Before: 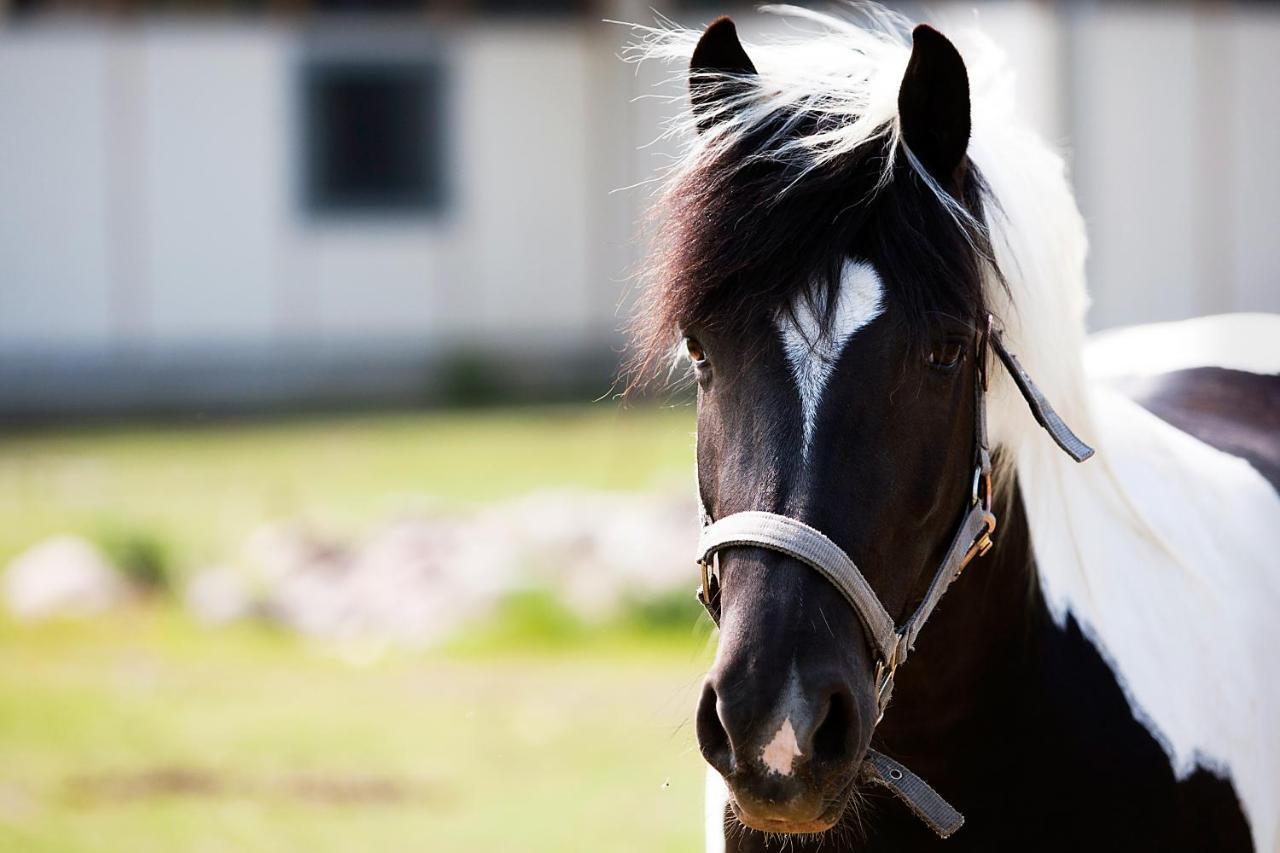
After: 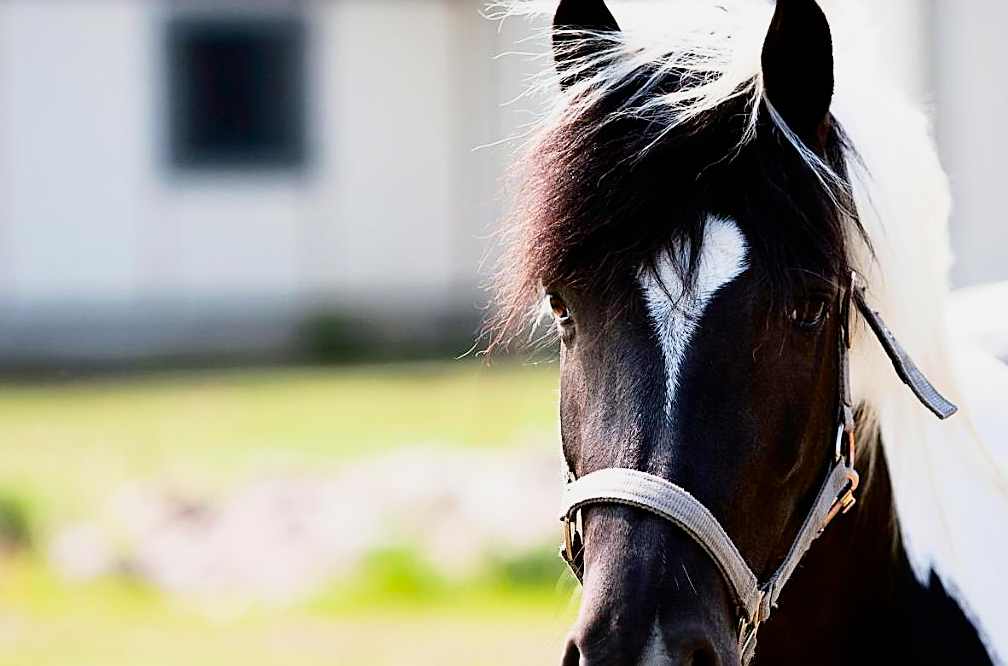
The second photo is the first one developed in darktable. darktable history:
filmic rgb: white relative exposure 3.8 EV, hardness 4.35
contrast brightness saturation: contrast 0.28
exposure: black level correction 0, exposure 0.5 EV, compensate highlight preservation false
crop and rotate: left 10.77%, top 5.1%, right 10.41%, bottom 16.76%
sharpen: on, module defaults
shadows and highlights: on, module defaults
